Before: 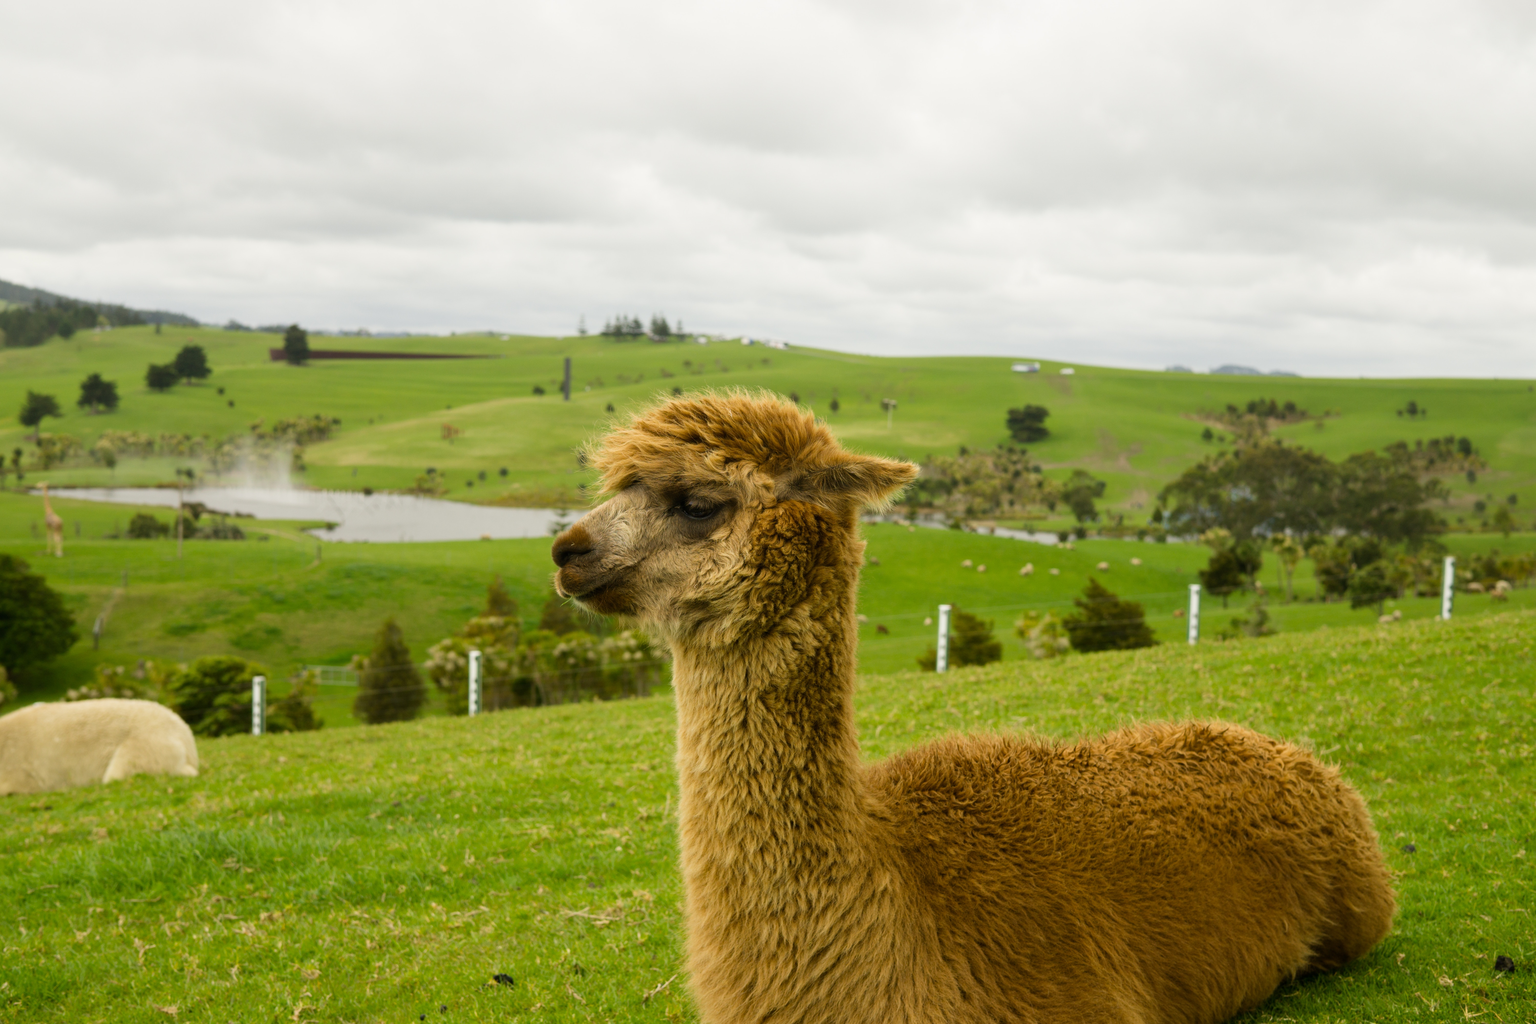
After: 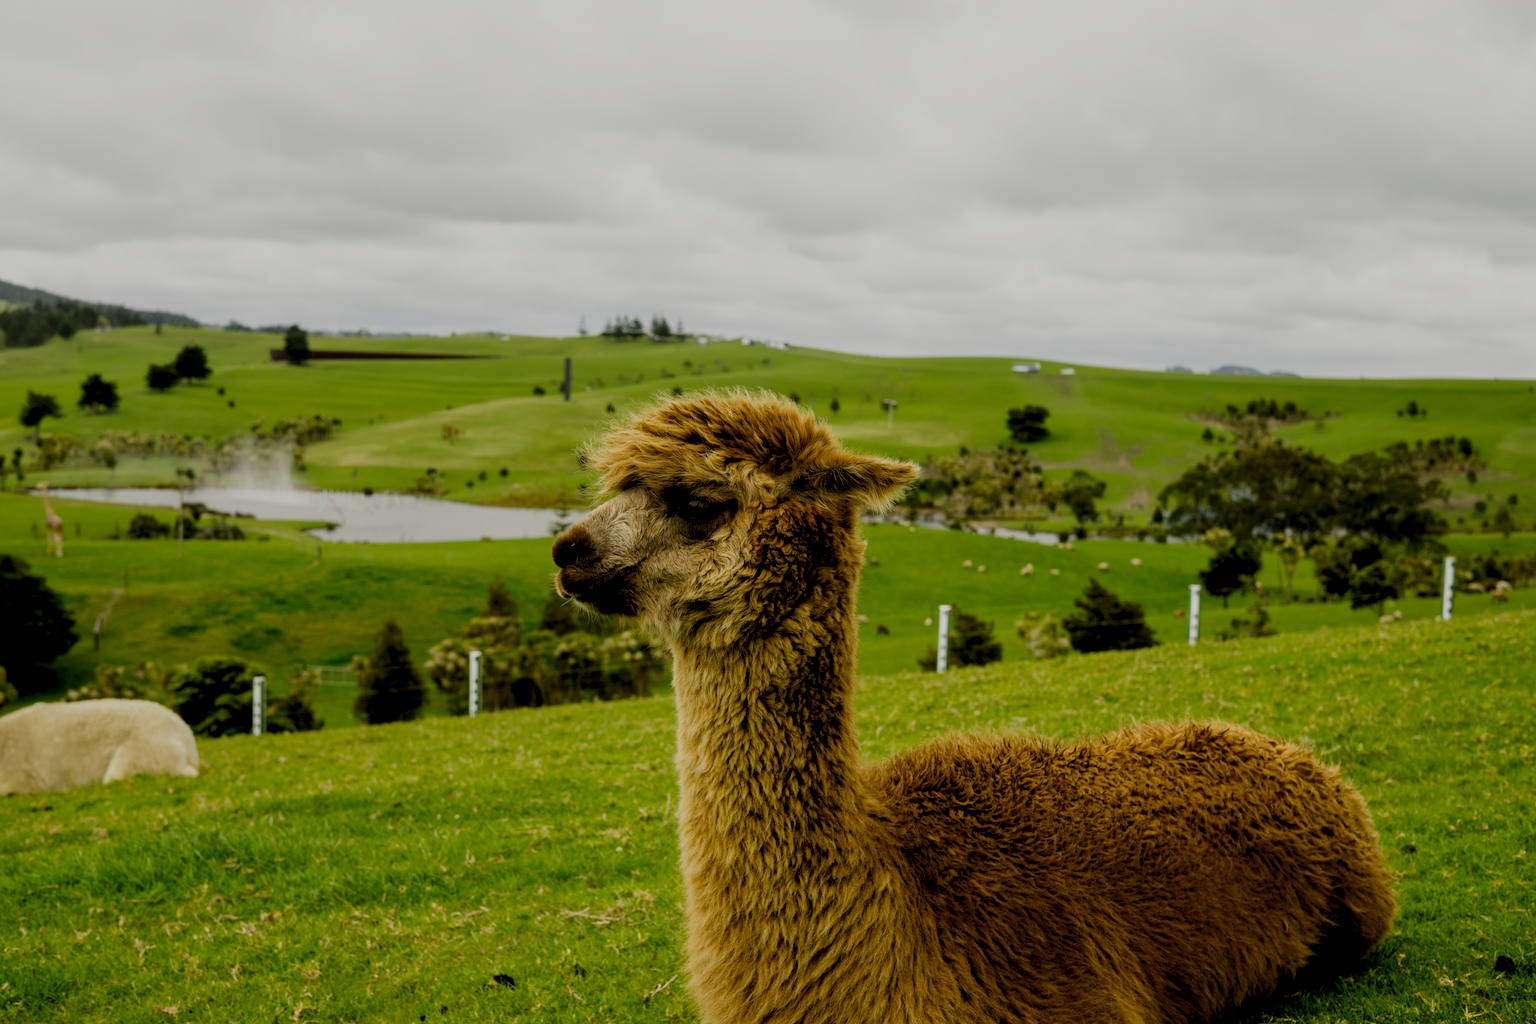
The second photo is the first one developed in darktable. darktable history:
local contrast: on, module defaults
levels: levels [0.031, 0.5, 0.969]
filmic rgb: middle gray luminance 29%, black relative exposure -10.3 EV, white relative exposure 5.5 EV, threshold 6 EV, target black luminance 0%, hardness 3.95, latitude 2.04%, contrast 1.132, highlights saturation mix 5%, shadows ↔ highlights balance 15.11%, add noise in highlights 0, preserve chrominance no, color science v3 (2019), use custom middle-gray values true, iterations of high-quality reconstruction 0, contrast in highlights soft, enable highlight reconstruction true
